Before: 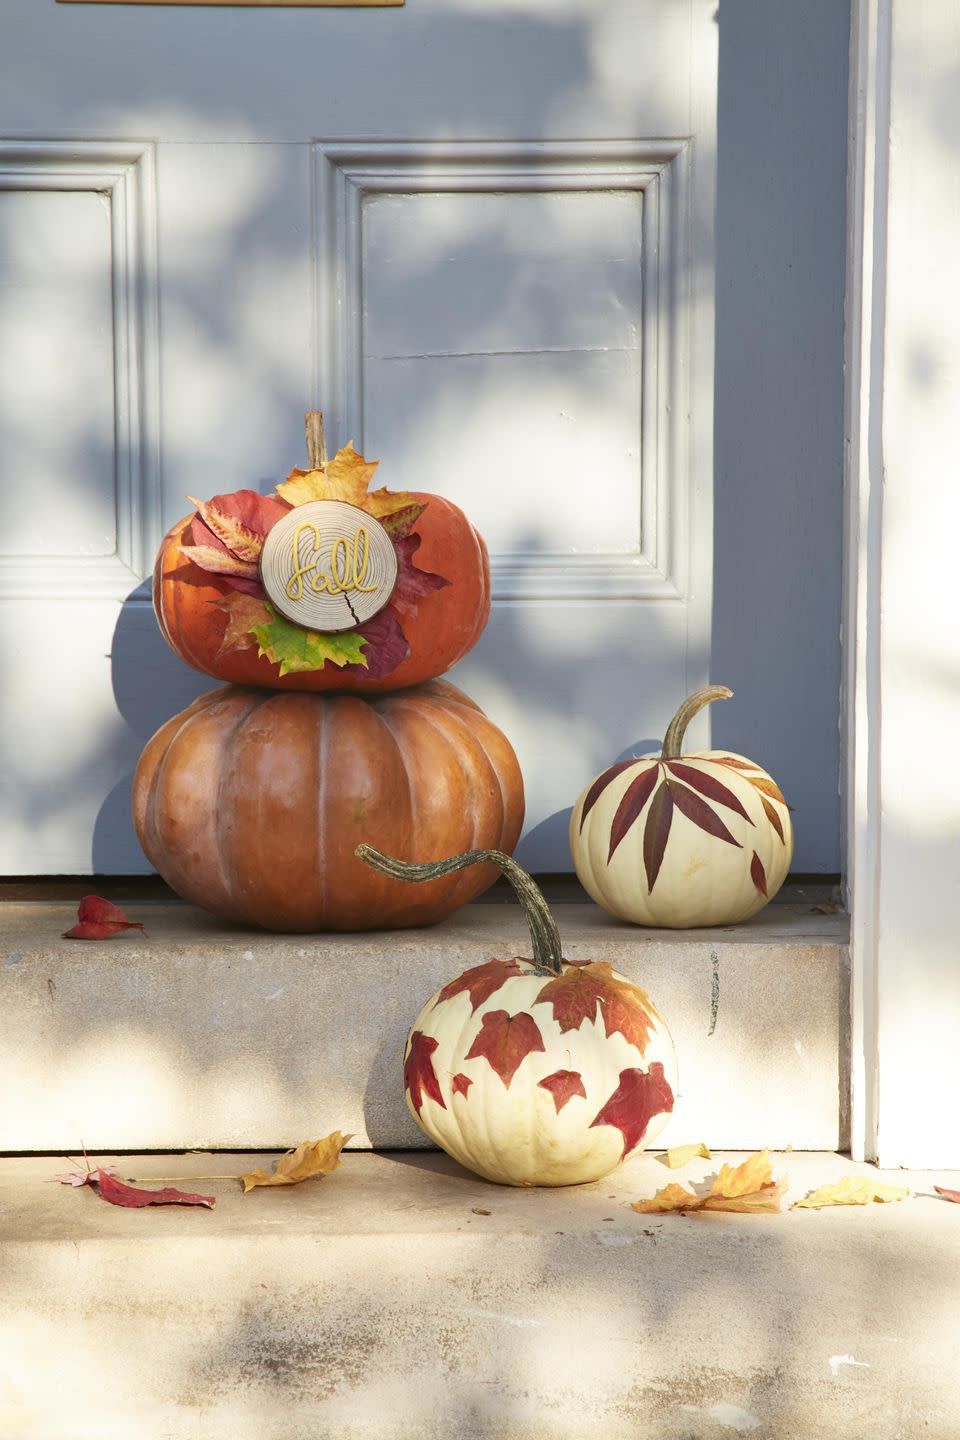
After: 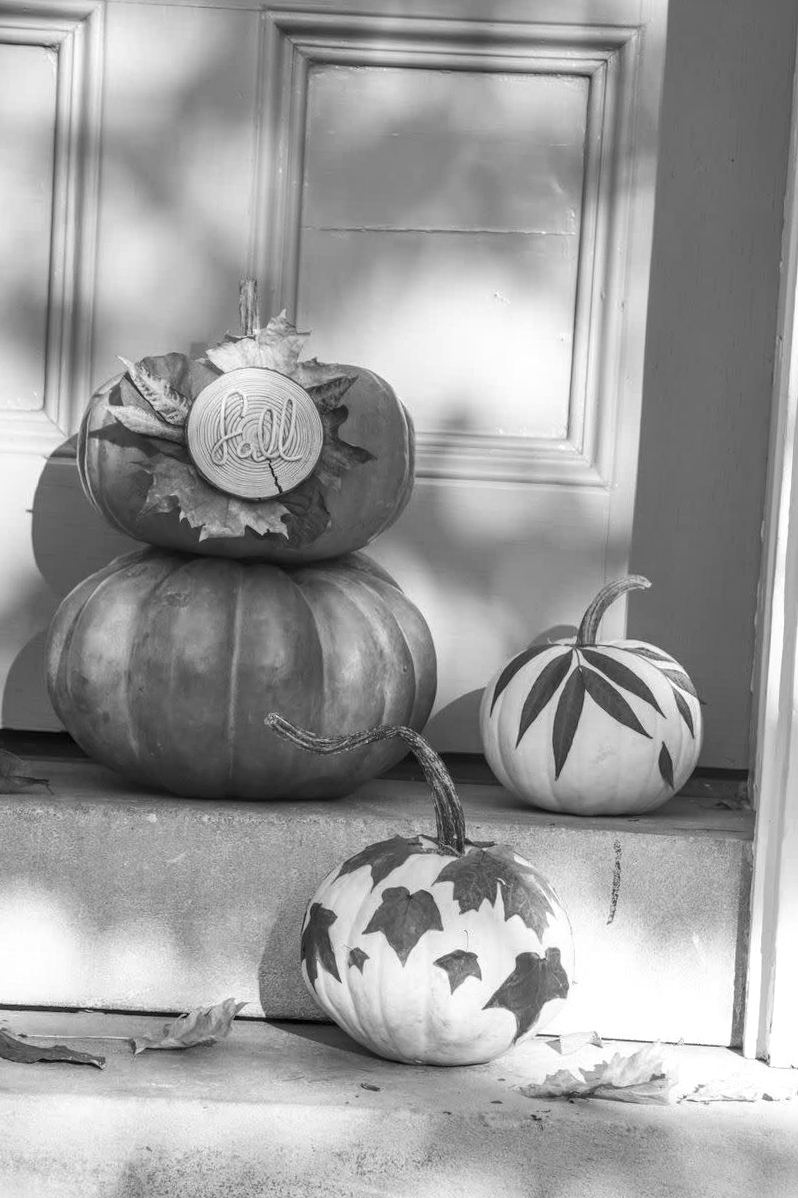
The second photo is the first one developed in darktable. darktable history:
local contrast: highlights 0%, shadows 0%, detail 133%
crop and rotate: angle -3.27°, left 5.211%, top 5.211%, right 4.607%, bottom 4.607%
color balance rgb: linear chroma grading › shadows 32%, linear chroma grading › global chroma -2%, linear chroma grading › mid-tones 4%, perceptual saturation grading › global saturation -2%, perceptual saturation grading › highlights -8%, perceptual saturation grading › mid-tones 8%, perceptual saturation grading › shadows 4%, perceptual brilliance grading › highlights 8%, perceptual brilliance grading › mid-tones 4%, perceptual brilliance grading › shadows 2%, global vibrance 16%, saturation formula JzAzBz (2021)
base curve: curves: ch0 [(0, 0) (0.303, 0.277) (1, 1)]
monochrome: a -74.22, b 78.2
